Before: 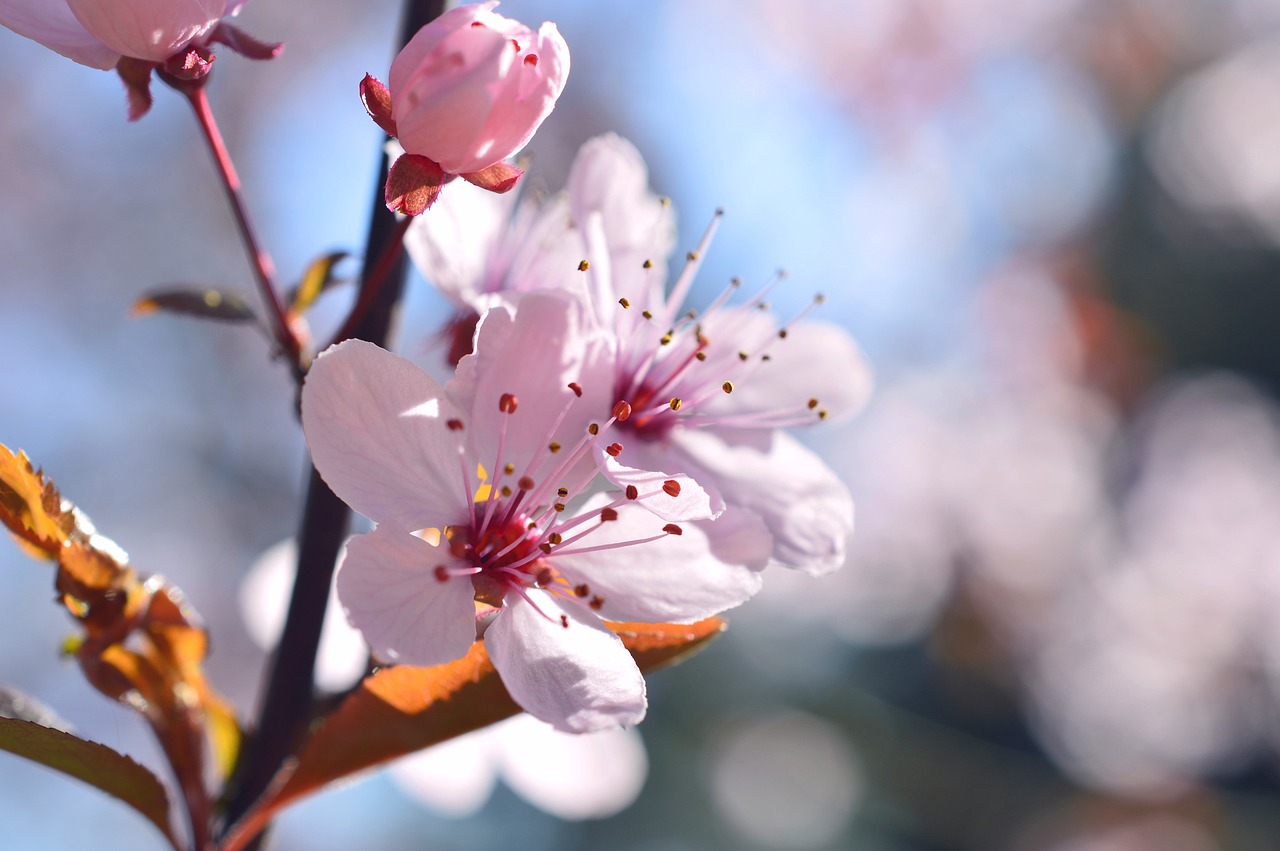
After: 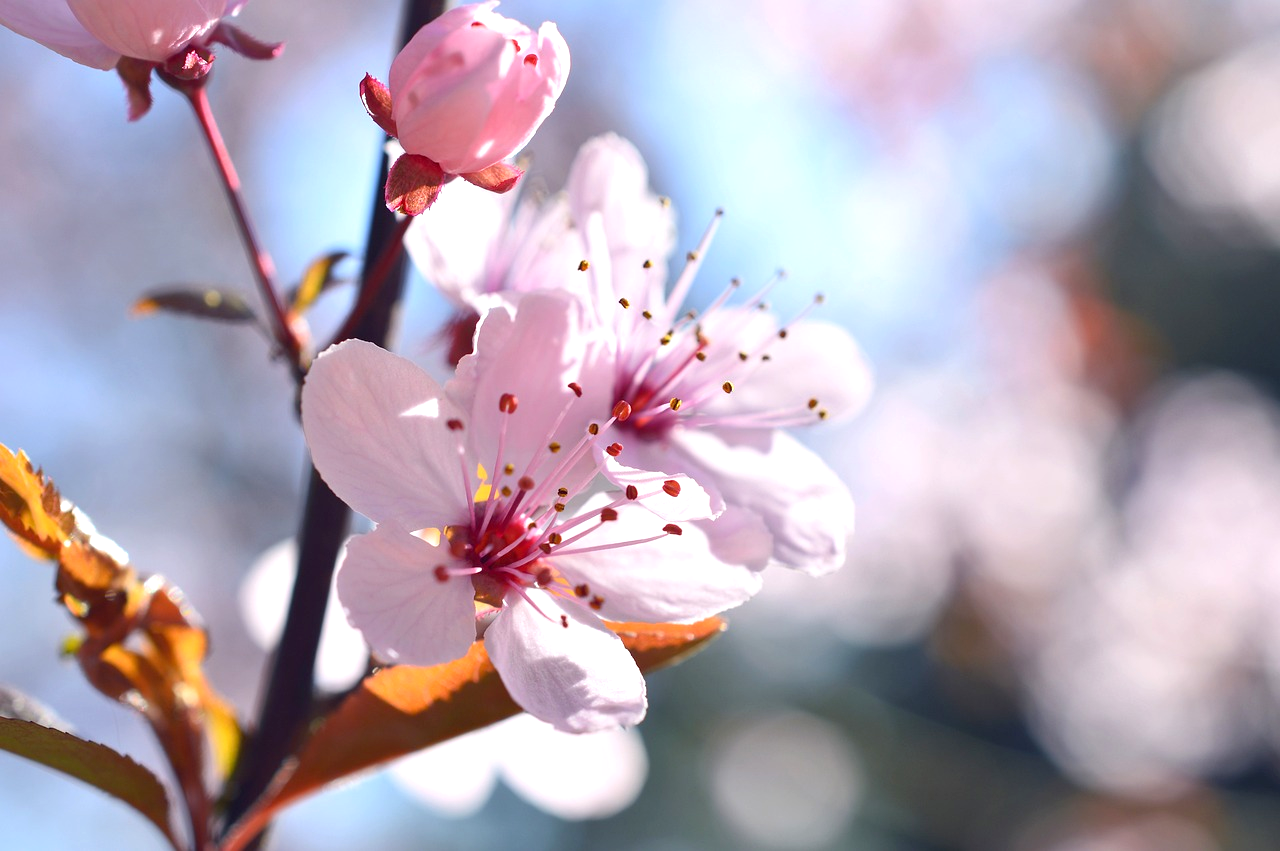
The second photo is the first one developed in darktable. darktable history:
exposure: black level correction 0.003, exposure 0.38 EV, compensate highlight preservation false
